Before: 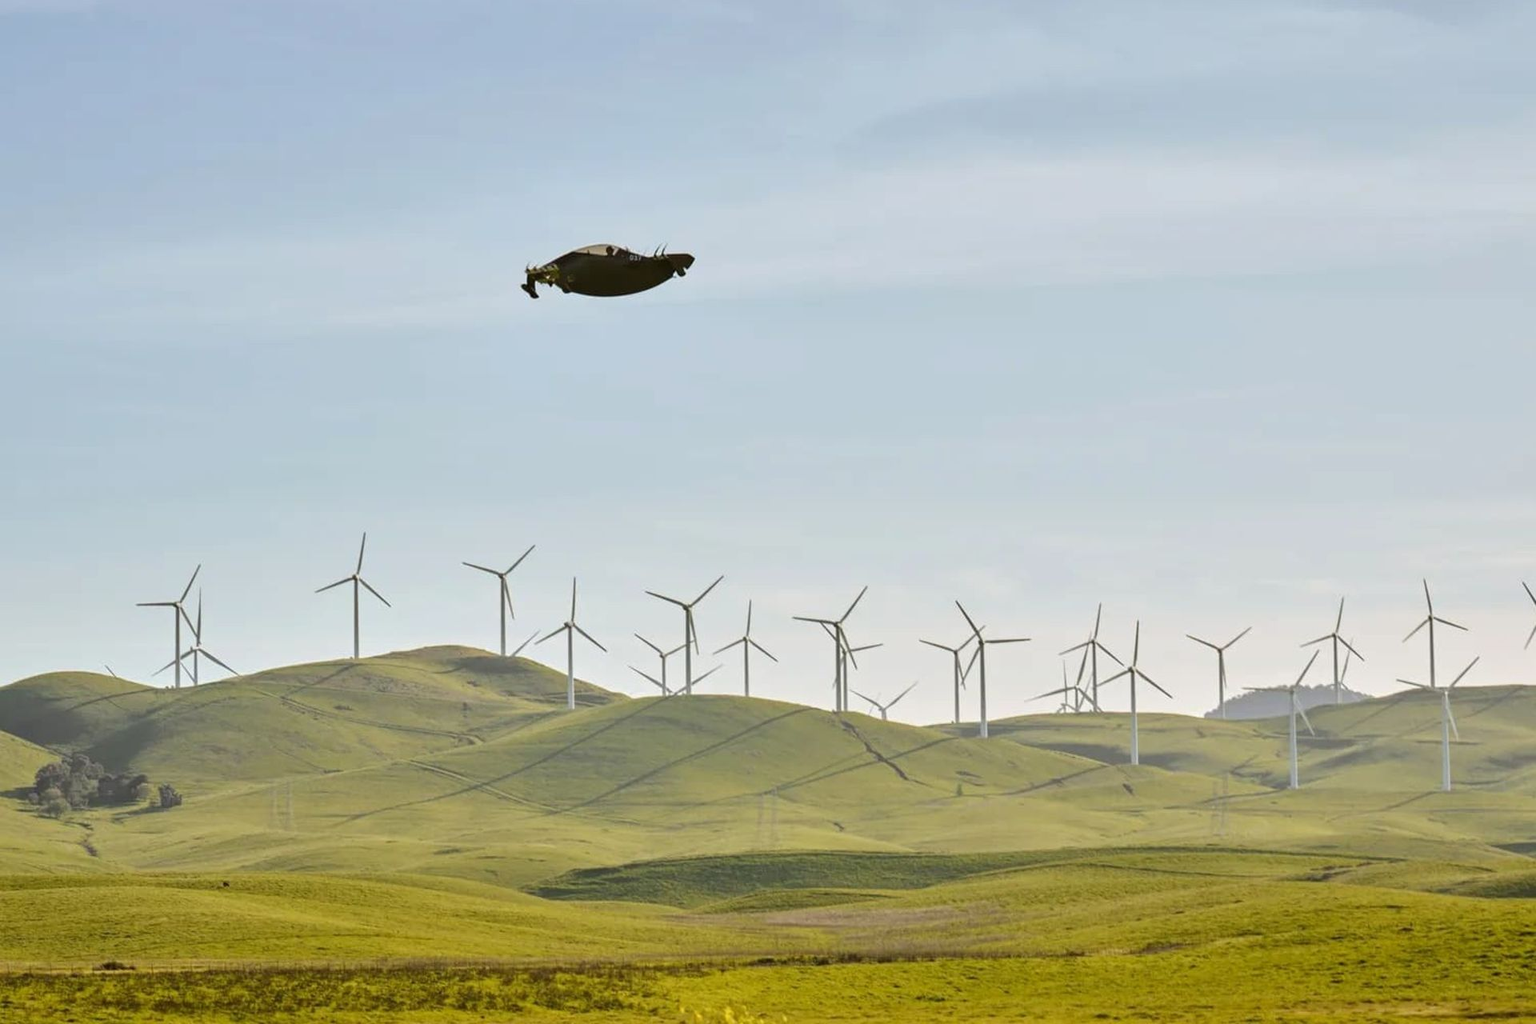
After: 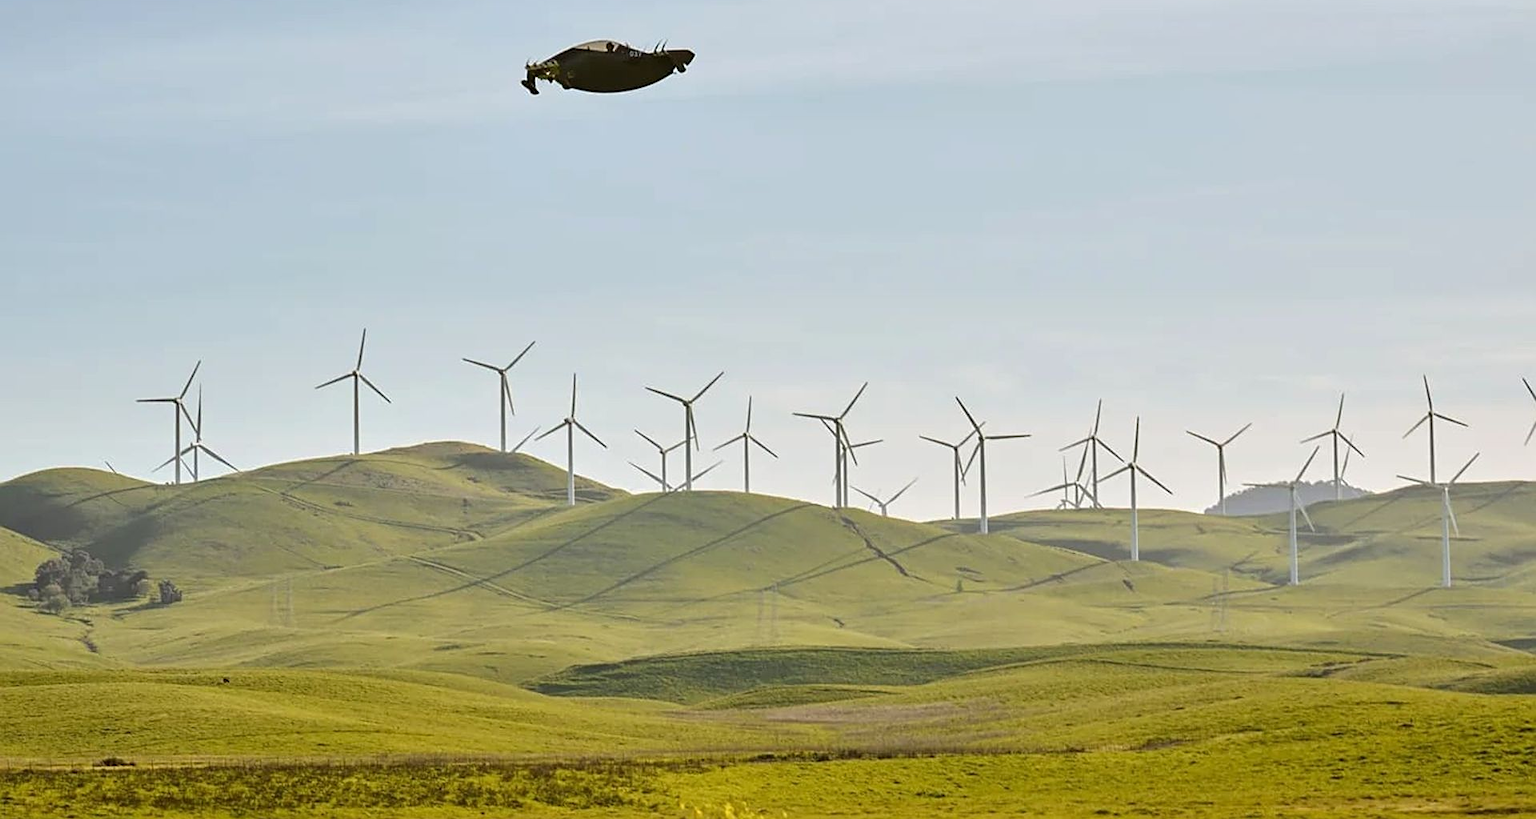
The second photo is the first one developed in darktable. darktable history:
sharpen: on, module defaults
crop and rotate: top 19.998%
